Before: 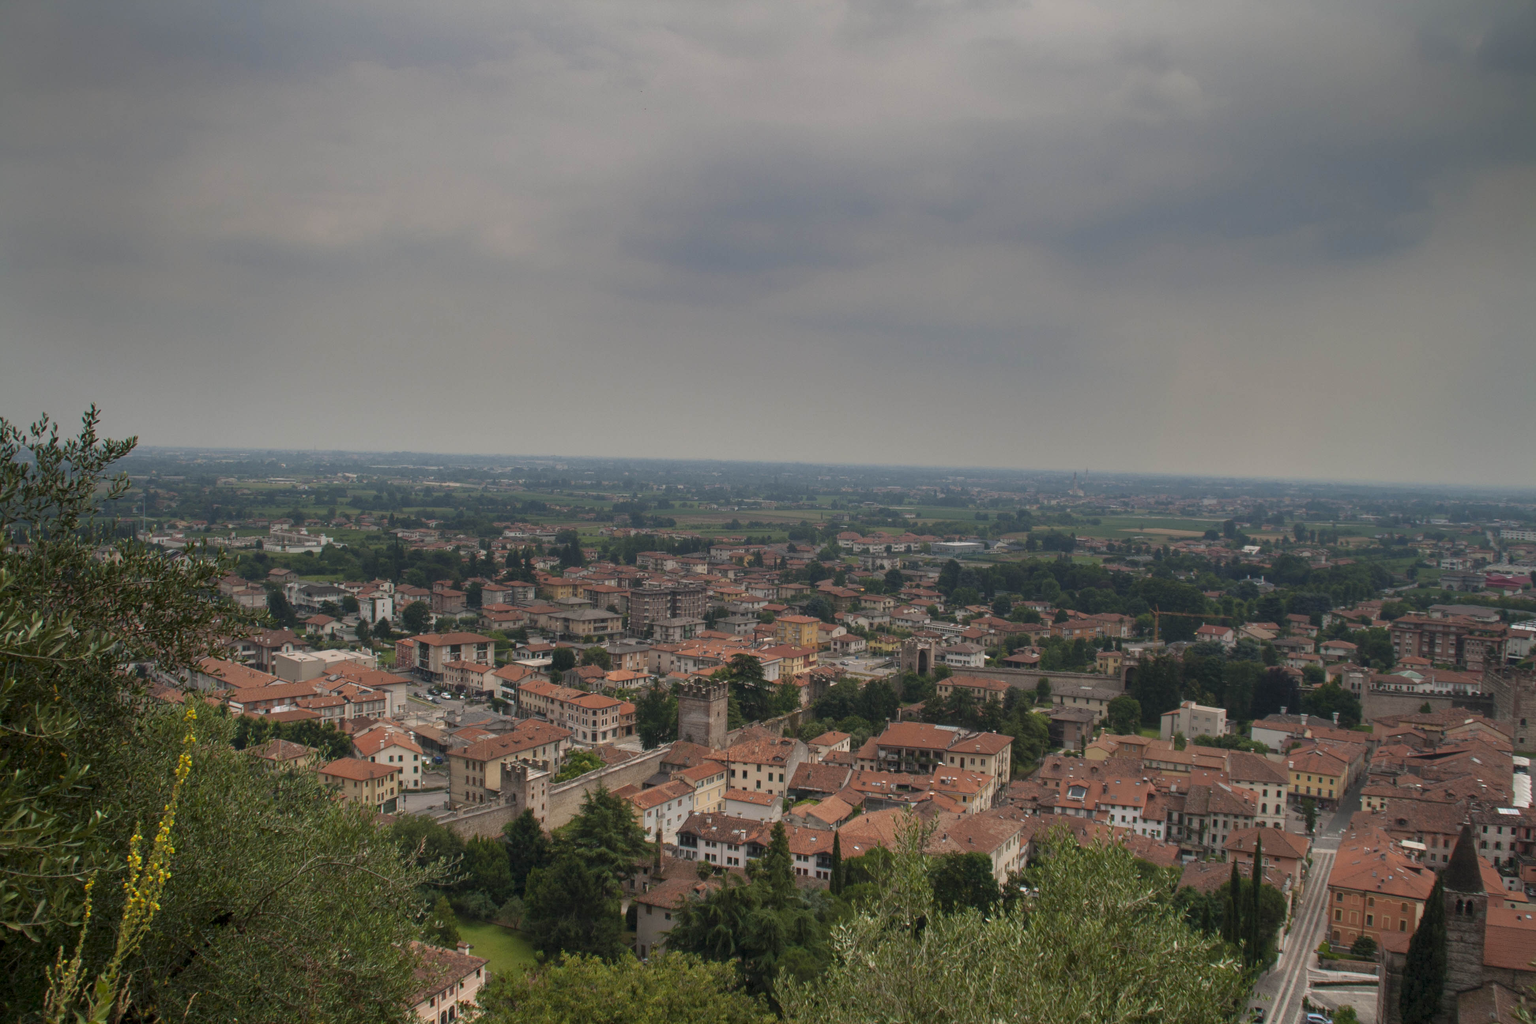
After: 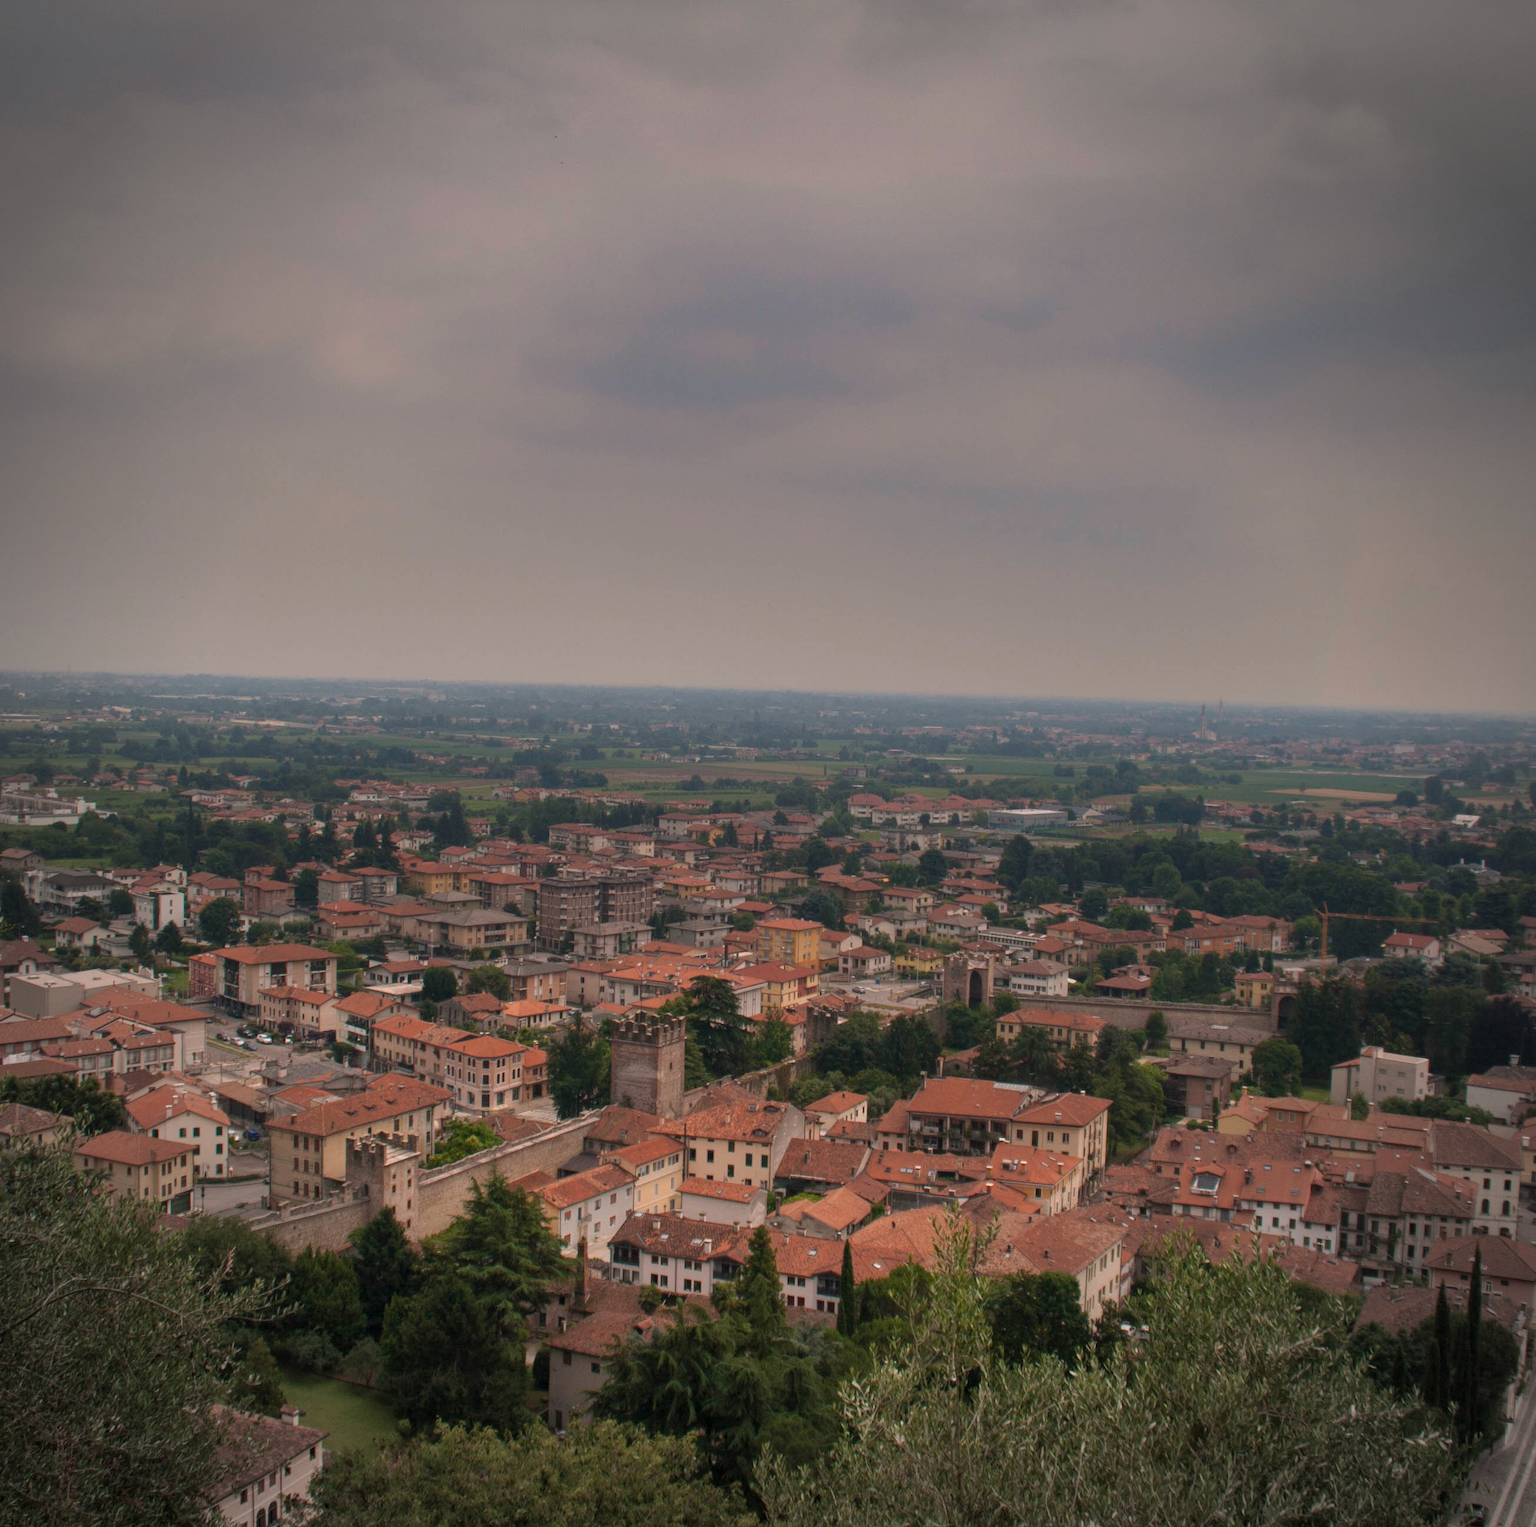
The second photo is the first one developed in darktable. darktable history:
vignetting: fall-off start 75.38%, width/height ratio 1.089
color correction: highlights a* 7.23, highlights b* 4.05
exposure: exposure -0.046 EV, compensate highlight preservation false
crop and rotate: left 17.536%, right 15.462%
